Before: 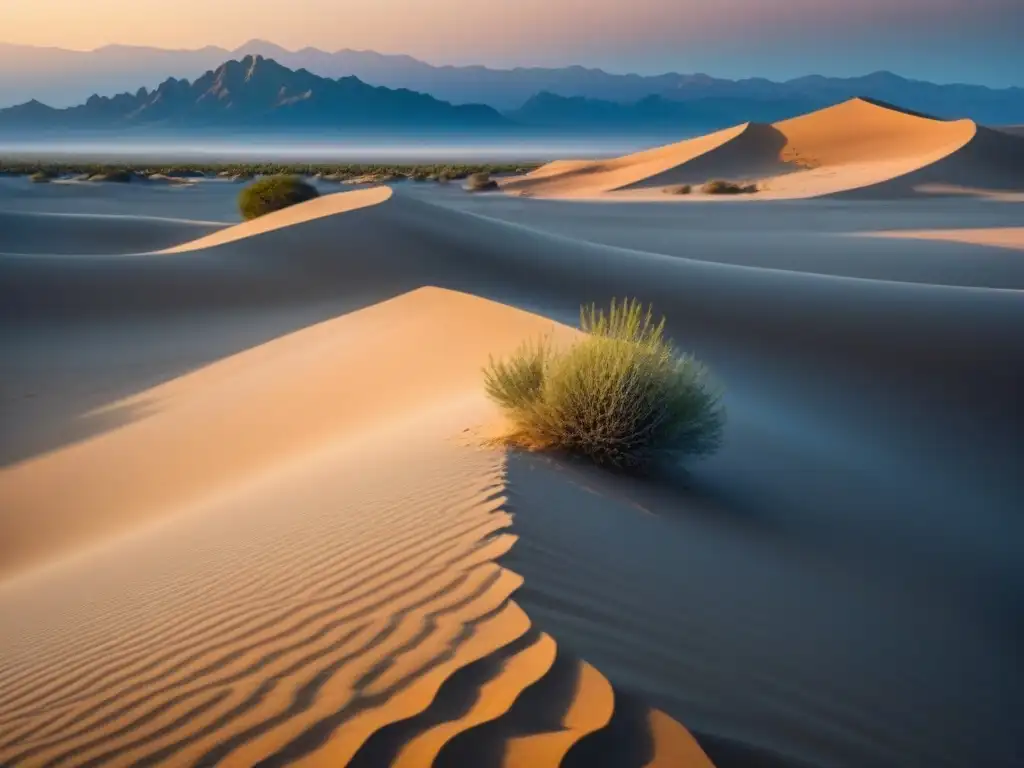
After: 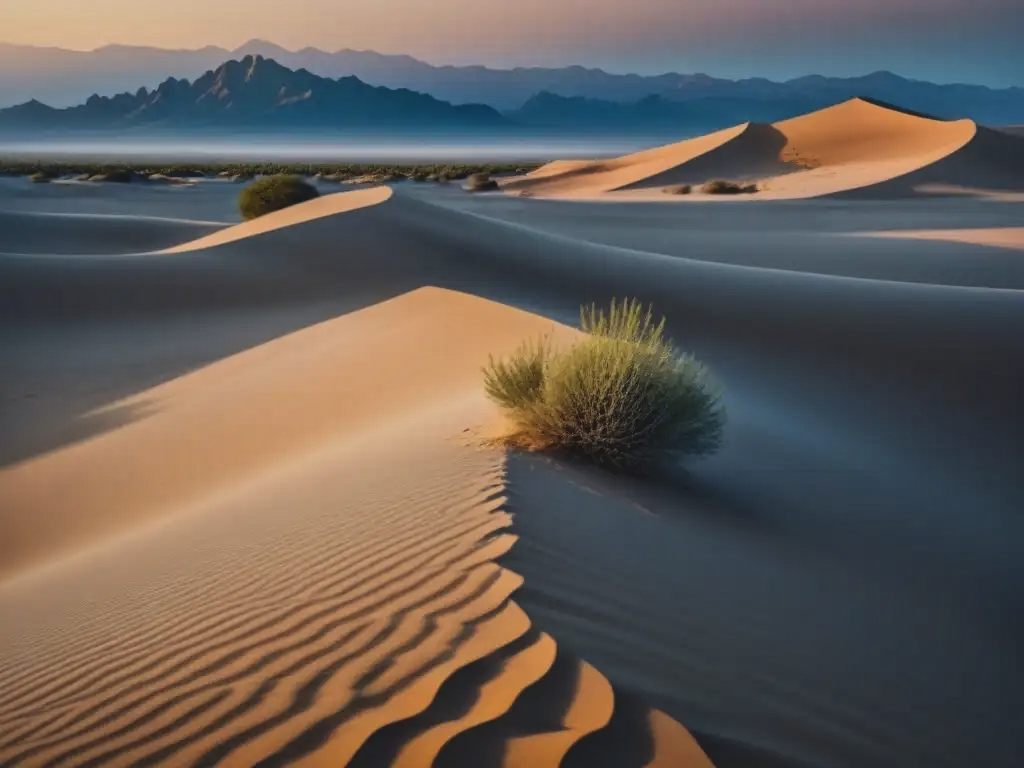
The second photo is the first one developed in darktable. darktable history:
local contrast: mode bilateral grid, contrast 19, coarseness 20, detail 150%, midtone range 0.2
exposure: black level correction -0.015, exposure -0.535 EV, compensate highlight preservation false
